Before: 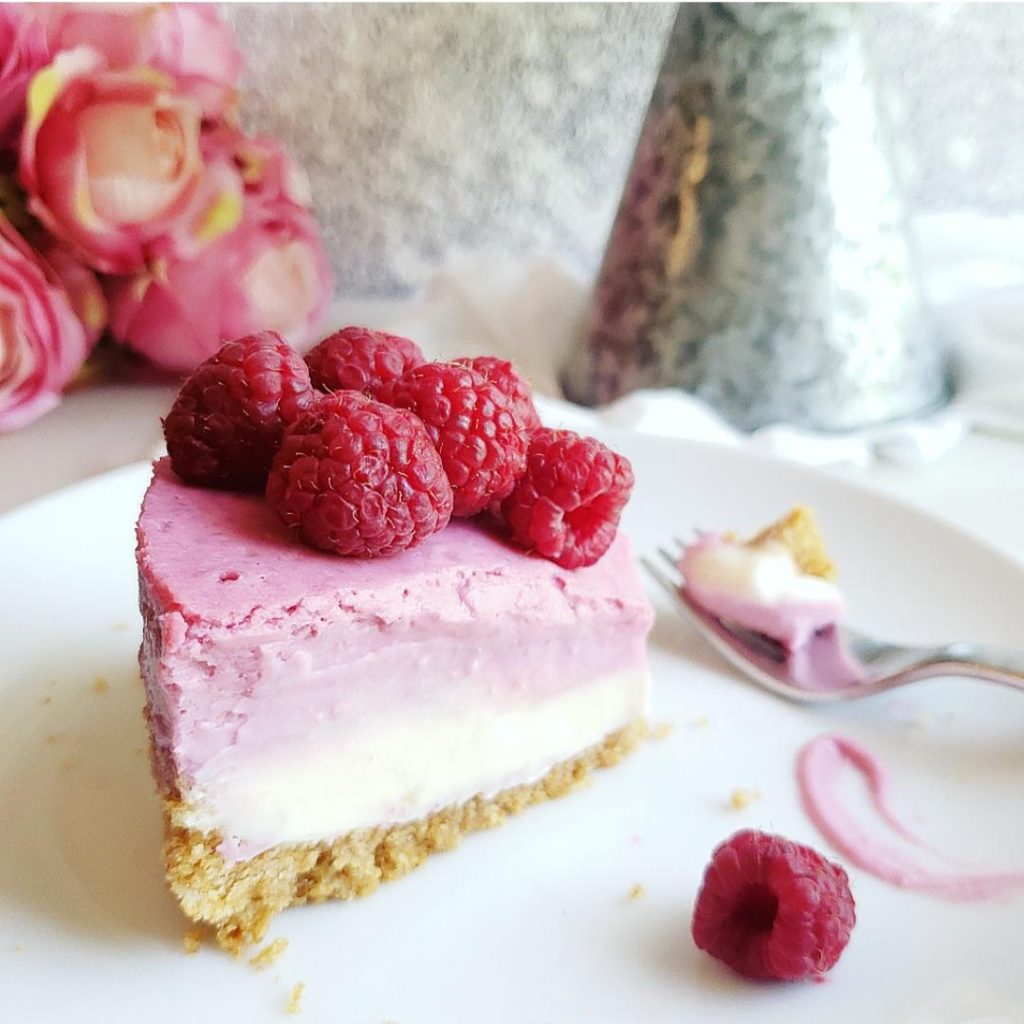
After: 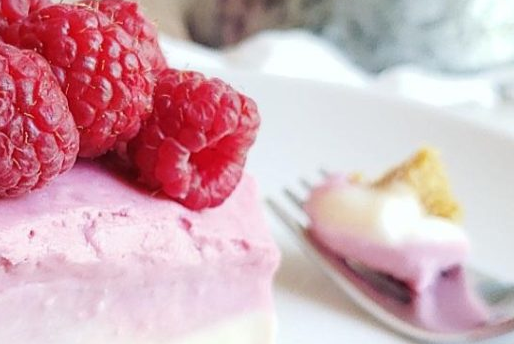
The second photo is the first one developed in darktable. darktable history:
crop: left 36.6%, top 35.144%, right 13.137%, bottom 31.181%
